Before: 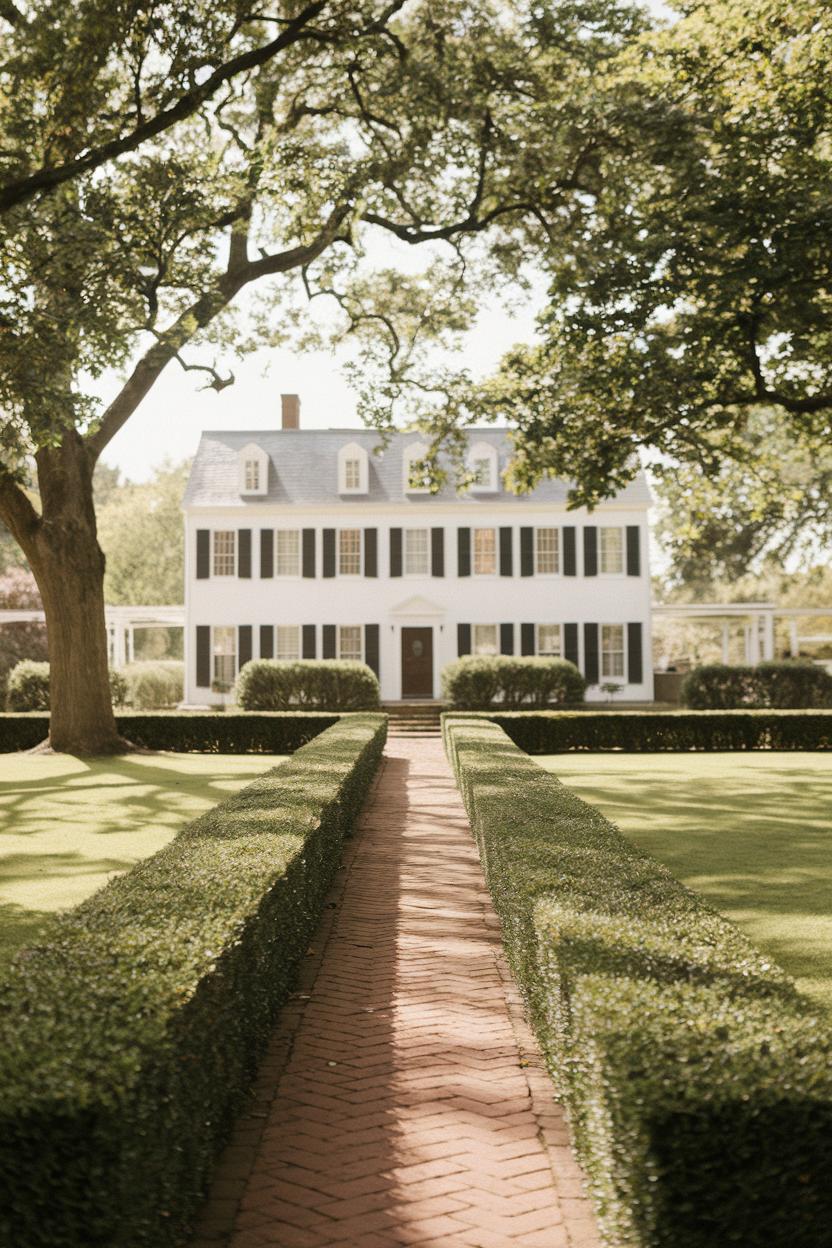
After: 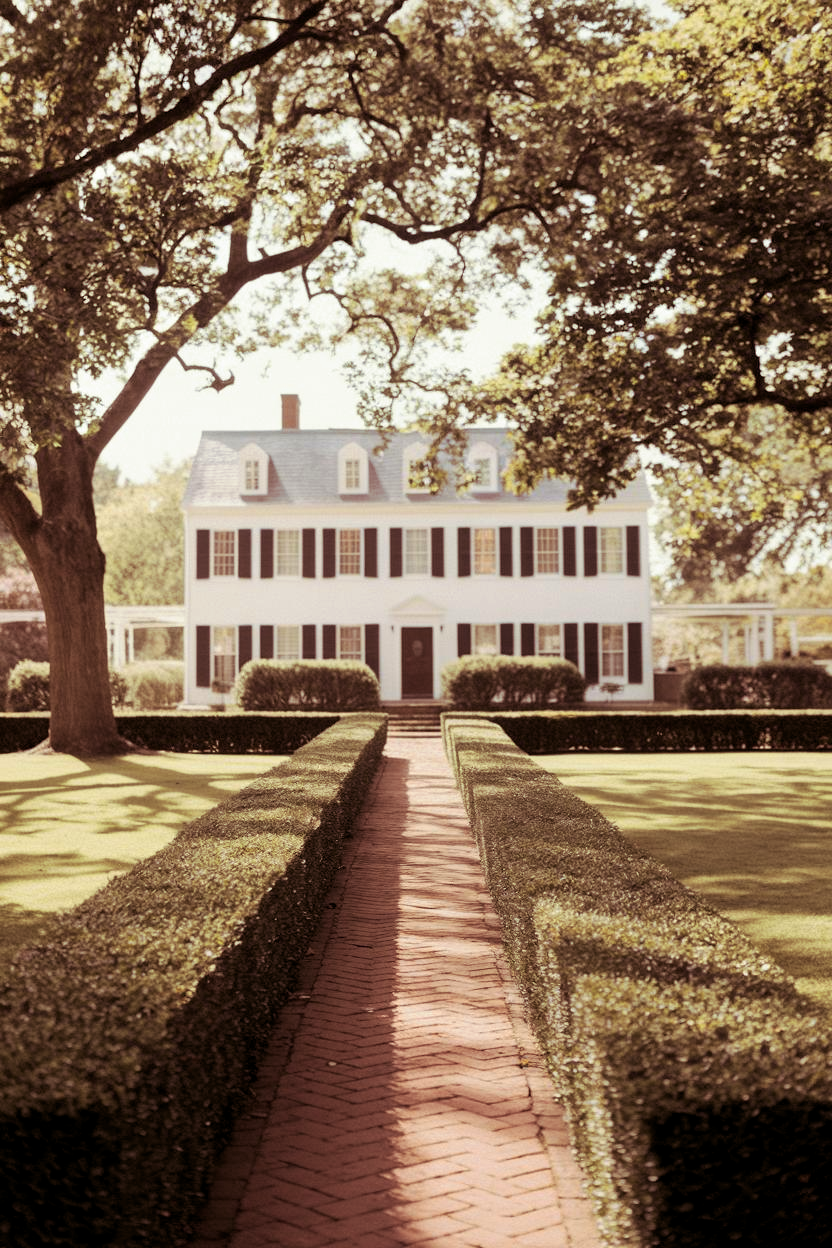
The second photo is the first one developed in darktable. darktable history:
split-toning: on, module defaults
exposure: black level correction 0.005, exposure 0.001 EV, compensate highlight preservation false
color balance: output saturation 110%
